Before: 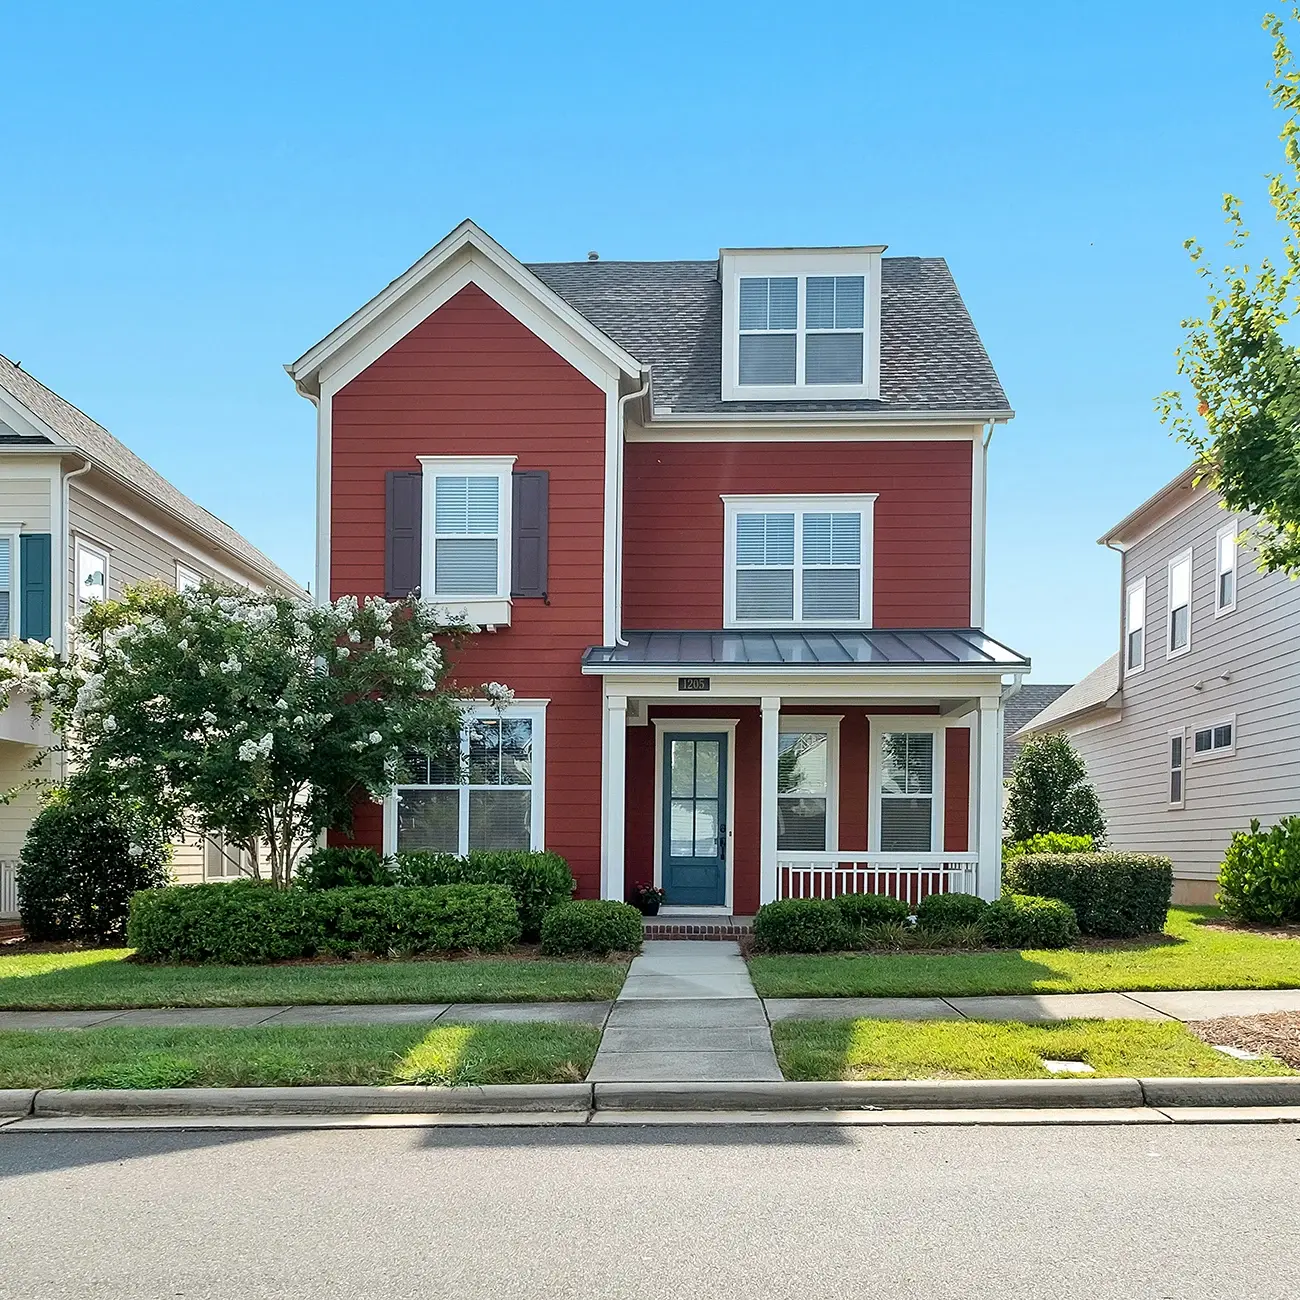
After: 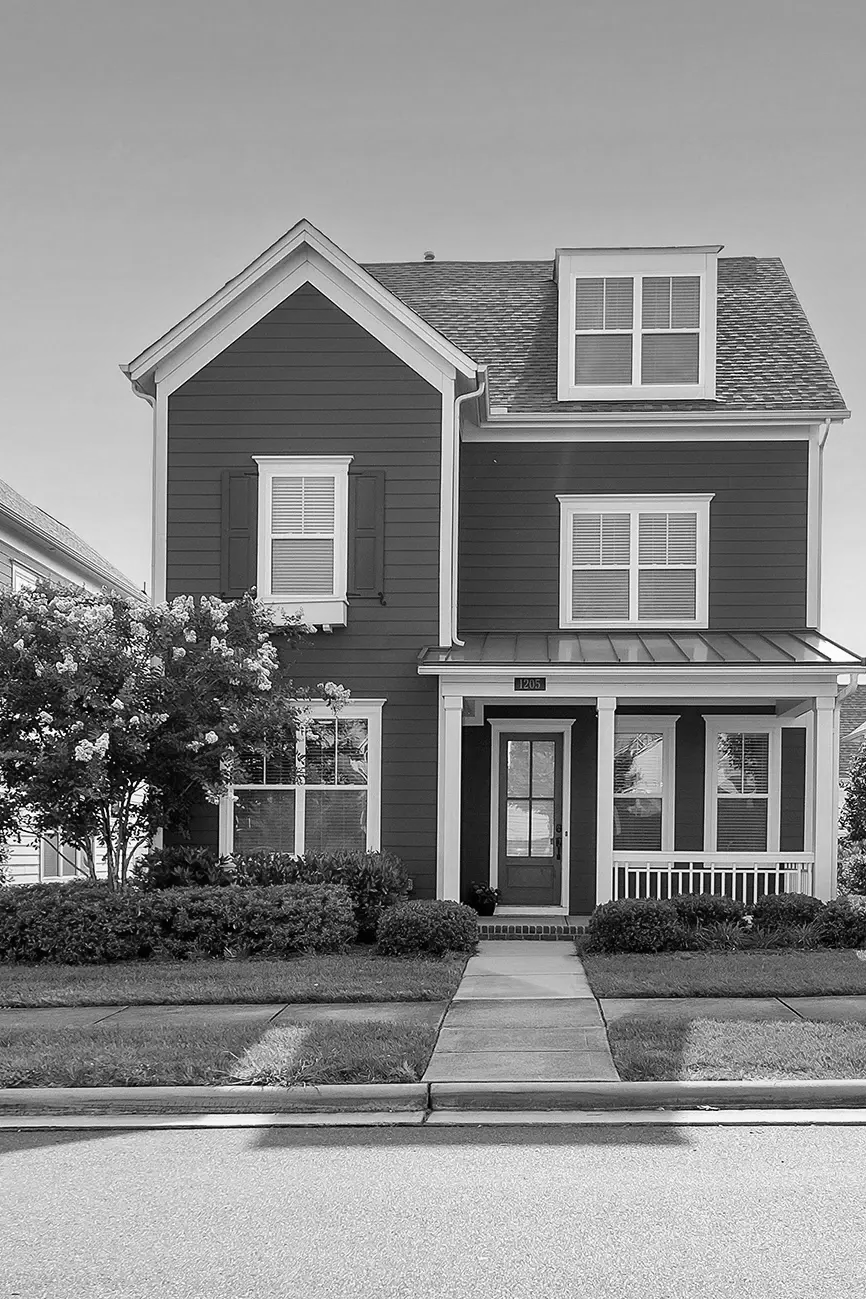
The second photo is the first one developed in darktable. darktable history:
crop and rotate: left 12.648%, right 20.685%
monochrome: a -11.7, b 1.62, size 0.5, highlights 0.38
